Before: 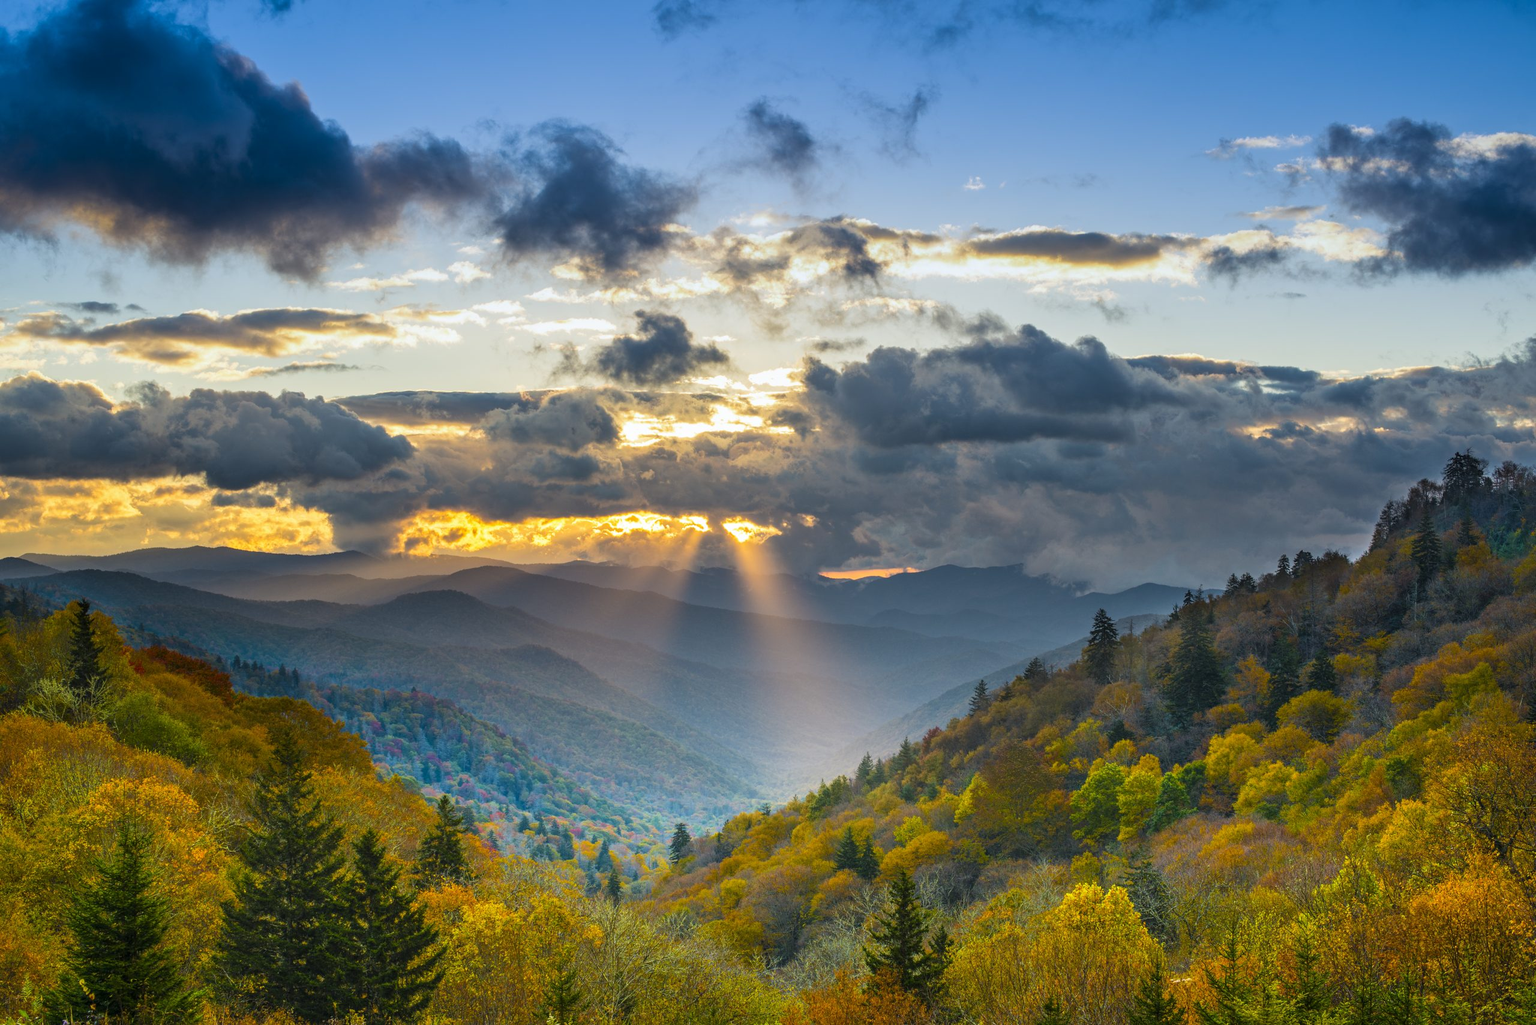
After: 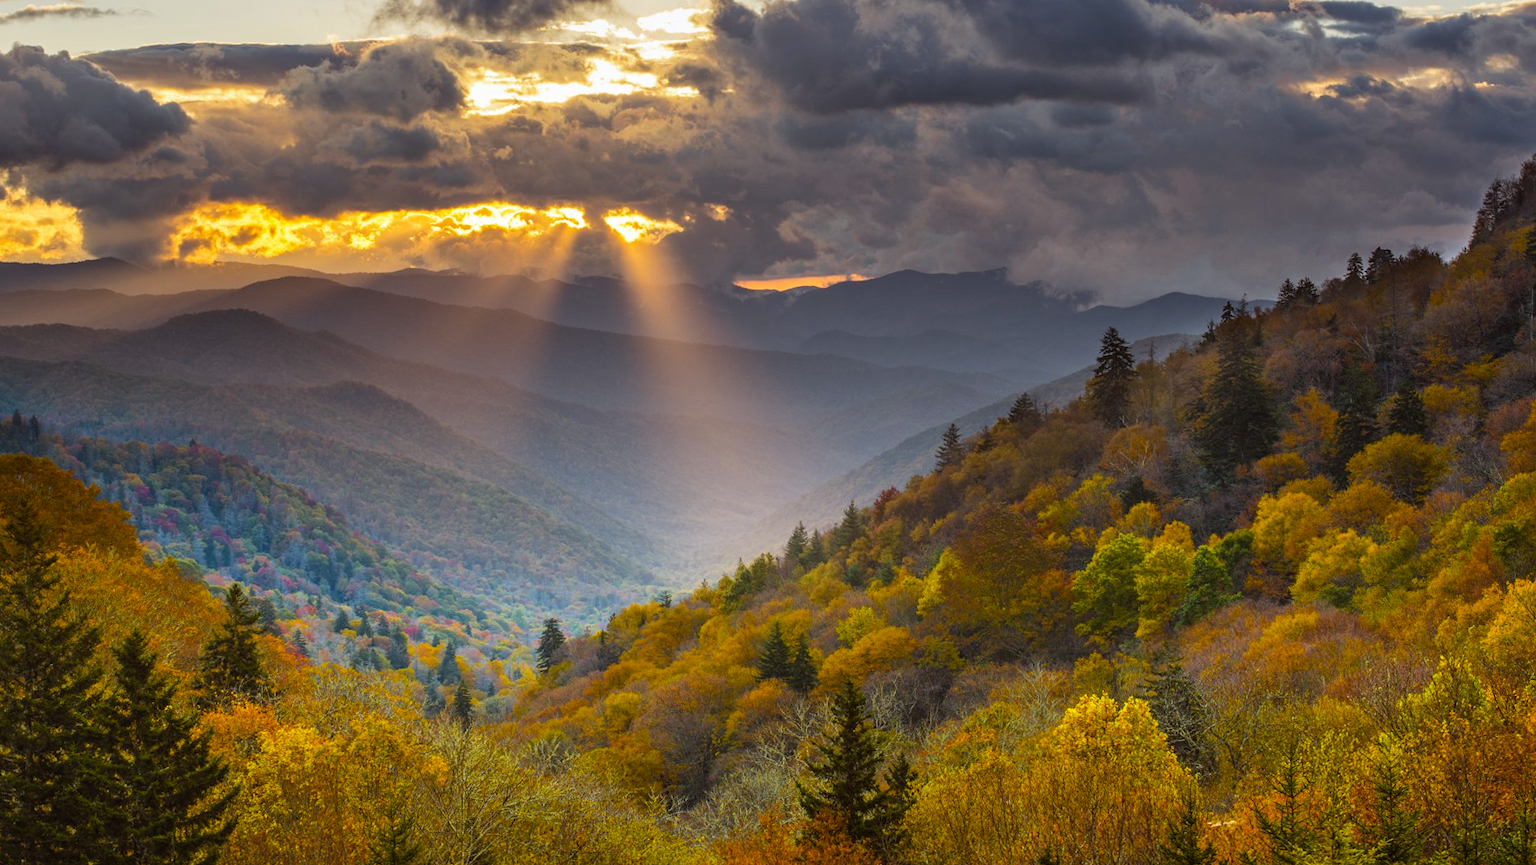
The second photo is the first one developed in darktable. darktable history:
rotate and perspective: rotation -0.45°, automatic cropping original format, crop left 0.008, crop right 0.992, crop top 0.012, crop bottom 0.988
rgb levels: mode RGB, independent channels, levels [[0, 0.5, 1], [0, 0.521, 1], [0, 0.536, 1]]
crop and rotate: left 17.299%, top 35.115%, right 7.015%, bottom 1.024%
